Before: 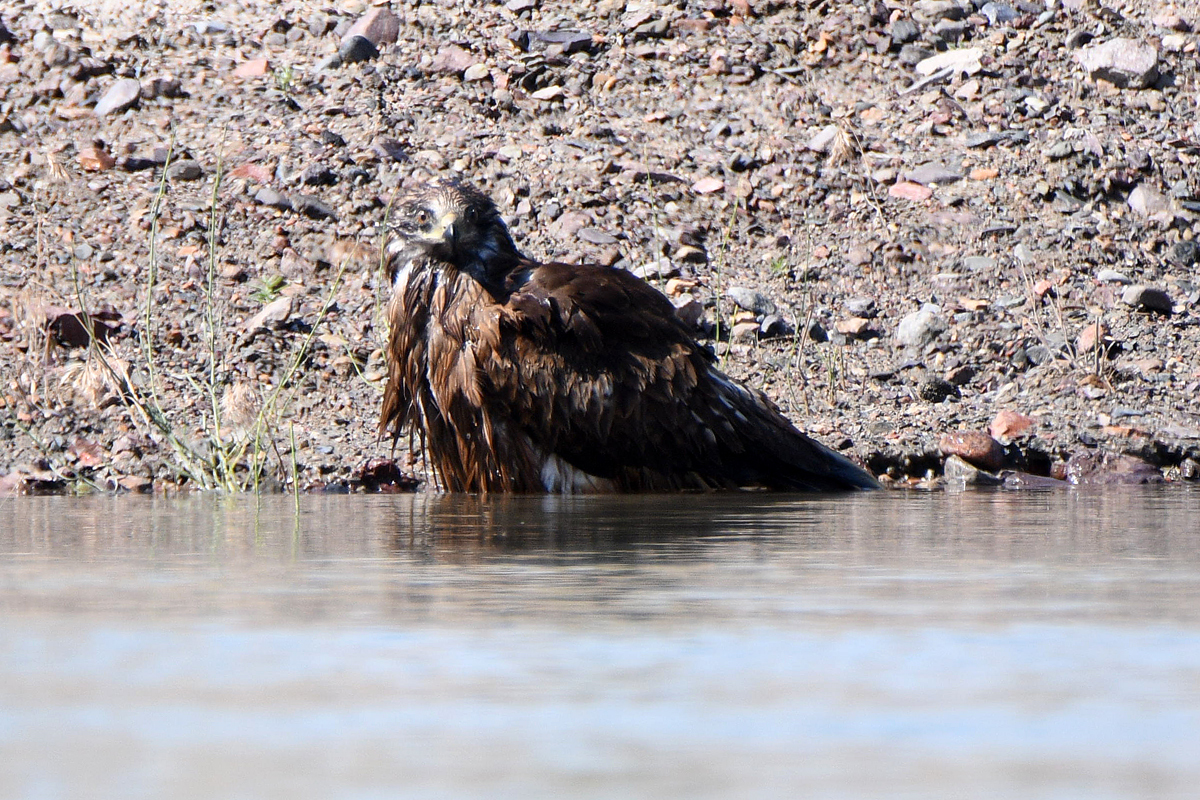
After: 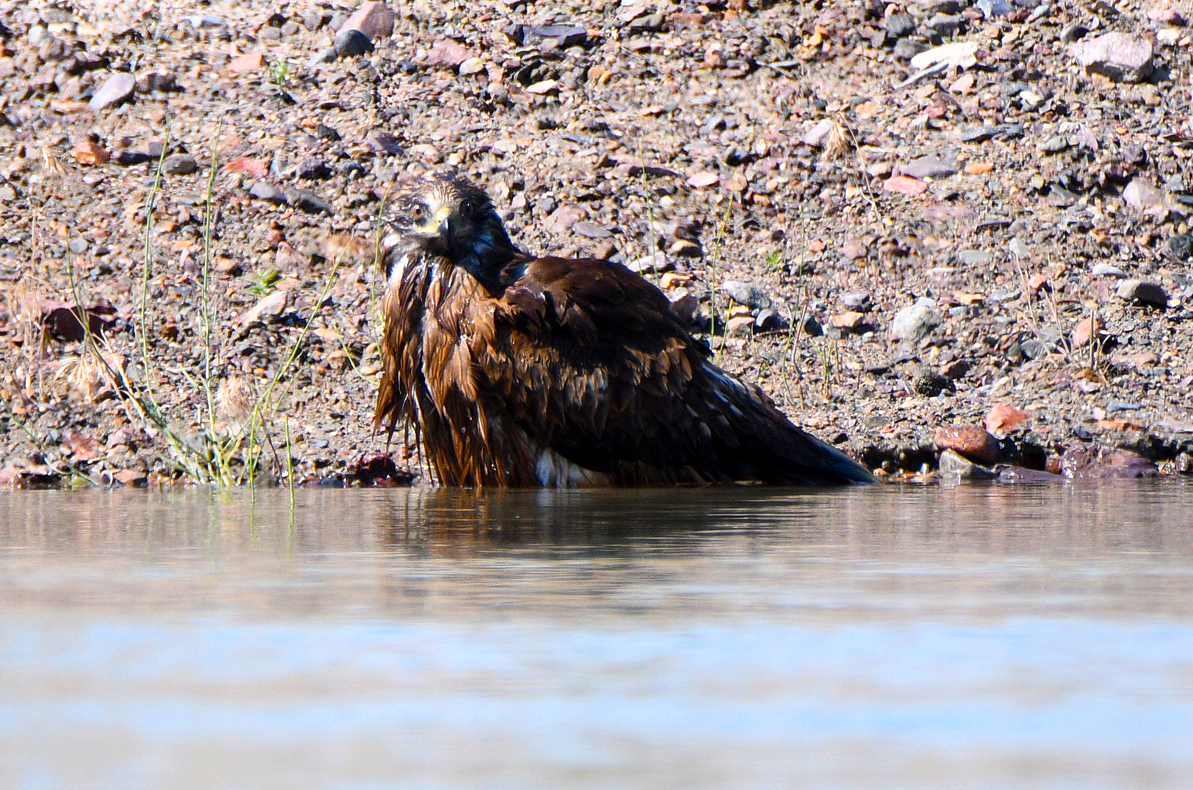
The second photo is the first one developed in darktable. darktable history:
exposure: exposure -0.054 EV, compensate highlight preservation false
color balance rgb: shadows lift › chroma 0.989%, shadows lift › hue 115.4°, linear chroma grading › global chroma 9.826%, perceptual saturation grading › global saturation 29.429%, perceptual brilliance grading › highlights 2.939%, global vibrance 20%
crop: left 0.434%, top 0.765%, right 0.131%, bottom 0.386%
